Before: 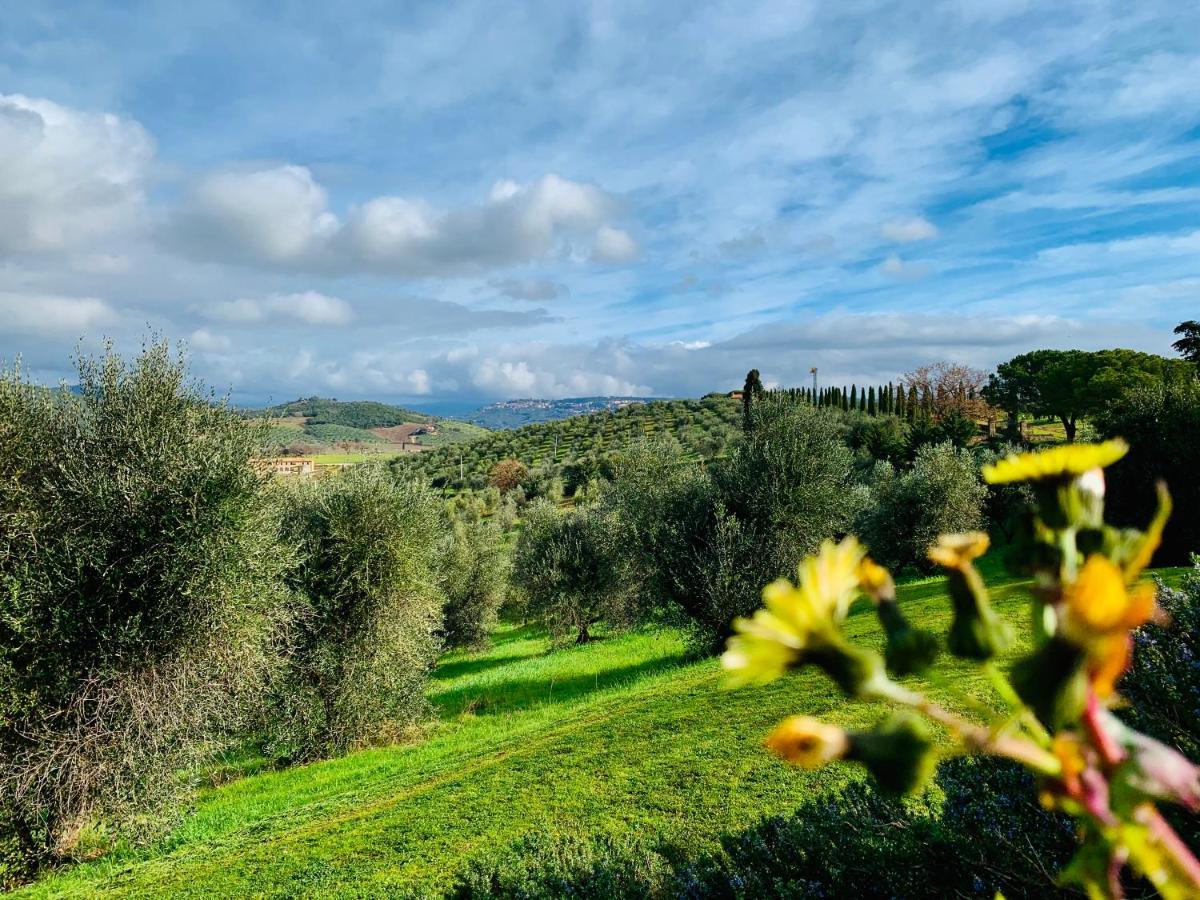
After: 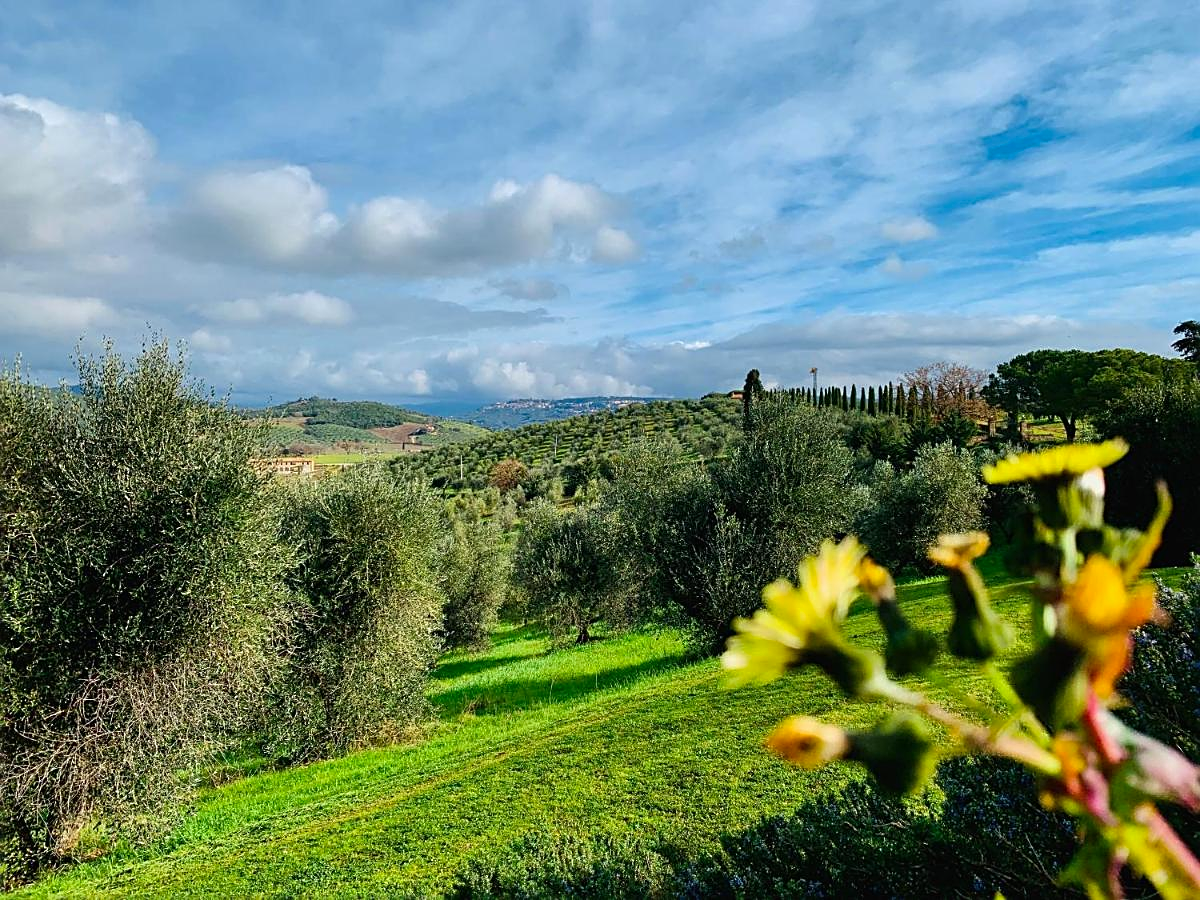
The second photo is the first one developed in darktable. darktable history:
sharpen: on, module defaults
contrast brightness saturation: contrast -0.012, brightness -0.011, saturation 0.043
